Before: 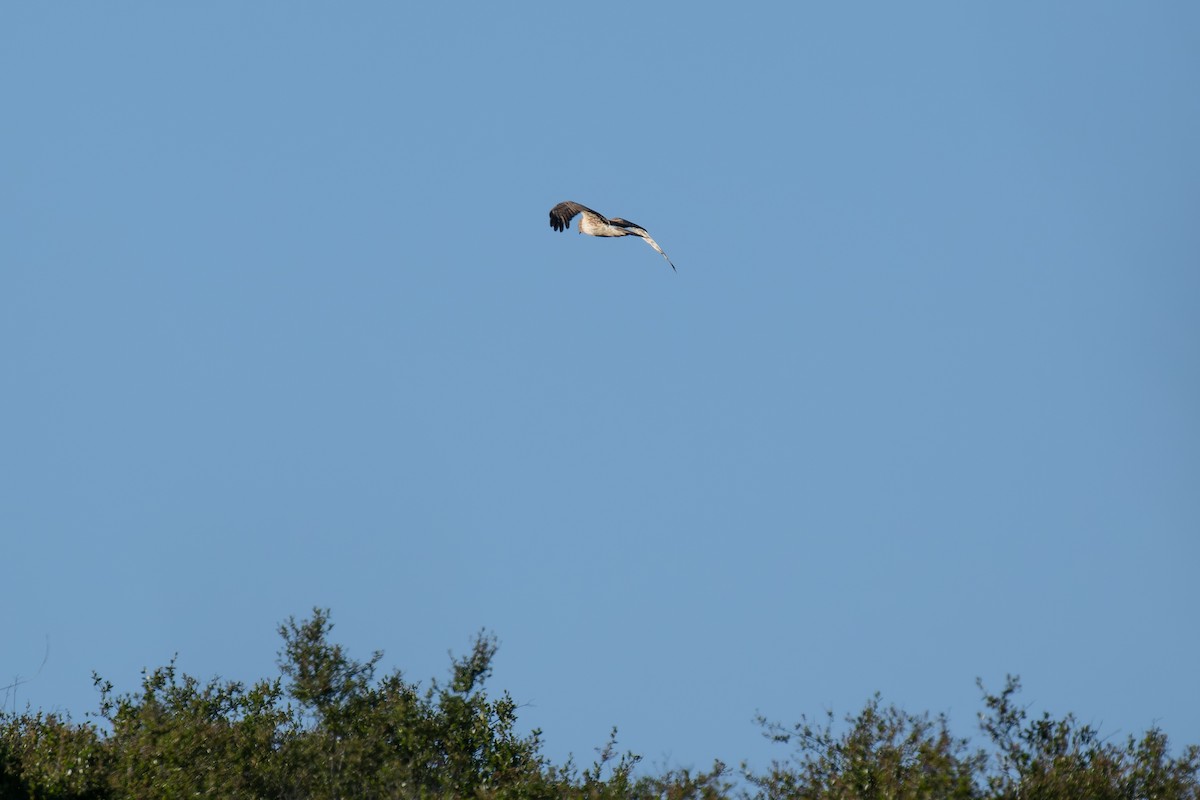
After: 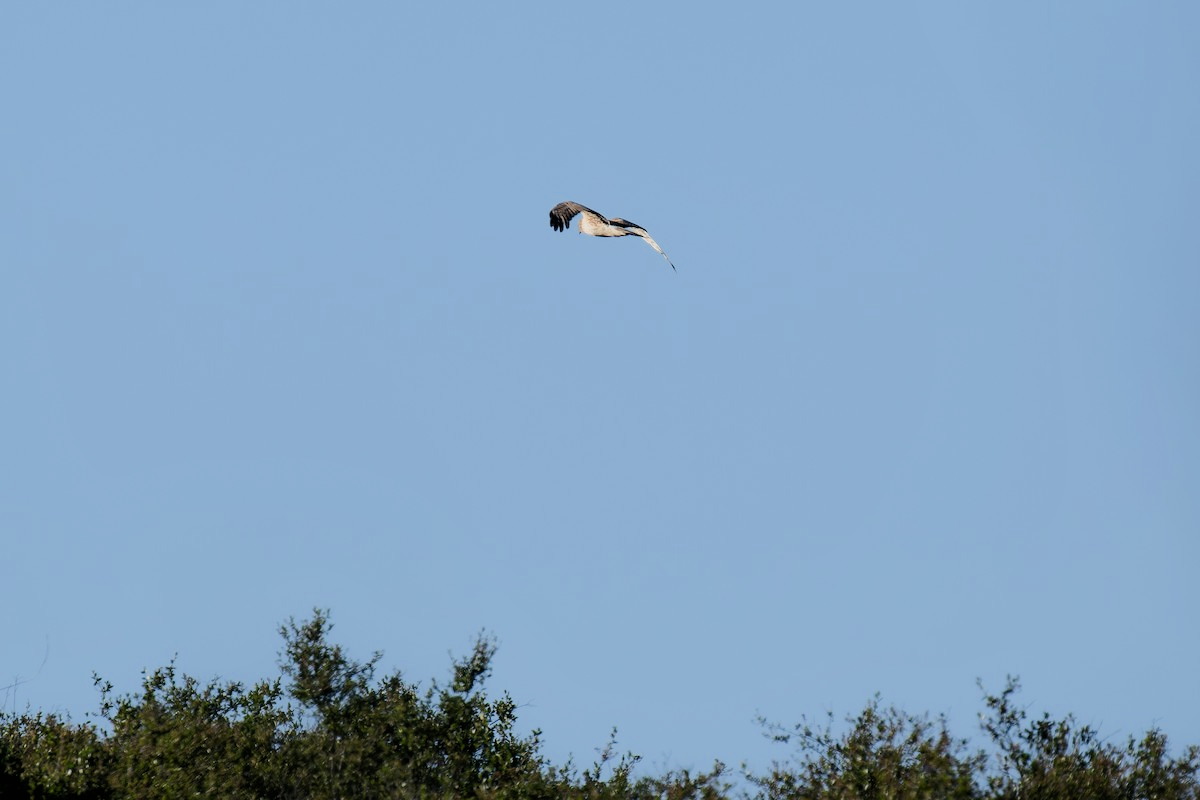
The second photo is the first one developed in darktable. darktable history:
tone equalizer: -8 EV 0.001 EV, -7 EV -0.002 EV, -6 EV 0.005 EV, -5 EV -0.022 EV, -4 EV -0.1 EV, -3 EV -0.151 EV, -2 EV 0.264 EV, -1 EV 0.708 EV, +0 EV 0.493 EV
filmic rgb: black relative exposure -7.65 EV, white relative exposure 4.56 EV, threshold 3.05 EV, hardness 3.61, enable highlight reconstruction true
